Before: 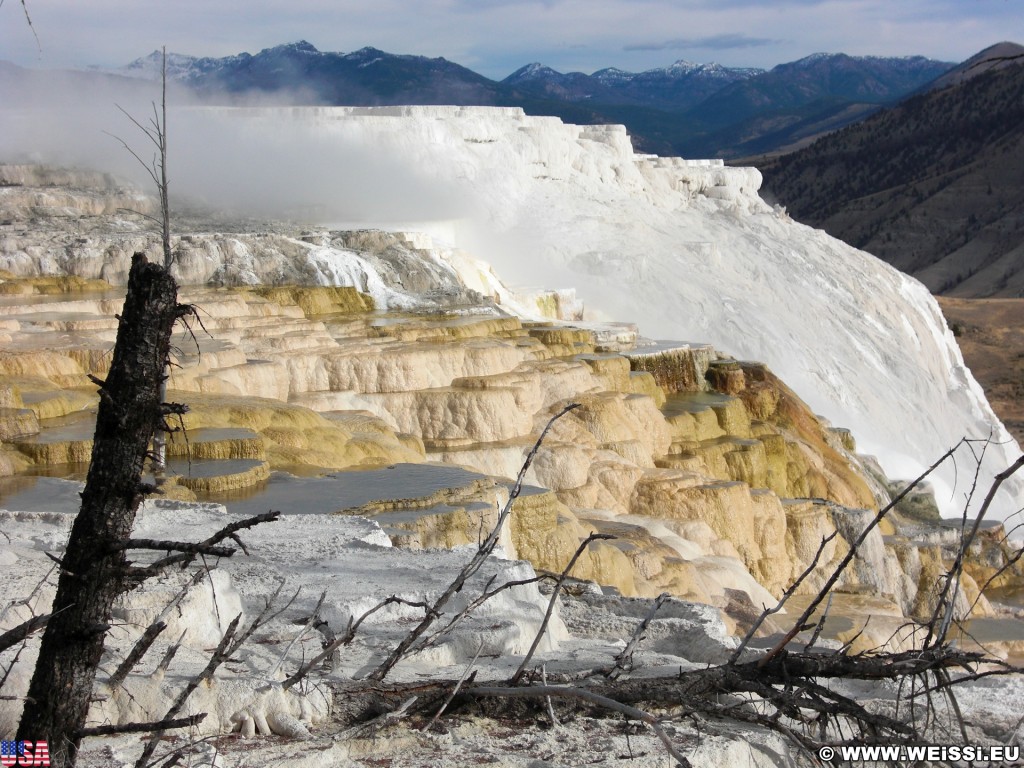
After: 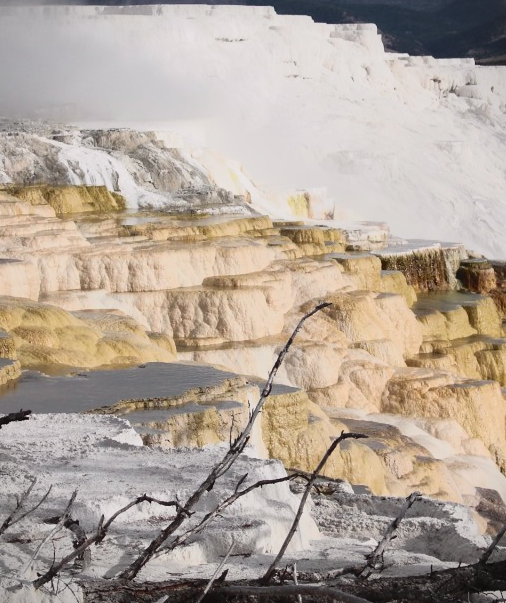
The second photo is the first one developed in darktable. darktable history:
vignetting: fall-off start 91.19%
crop and rotate: angle 0.02°, left 24.353%, top 13.219%, right 26.156%, bottom 8.224%
tone curve: curves: ch0 [(0, 0.032) (0.094, 0.08) (0.265, 0.208) (0.41, 0.417) (0.498, 0.496) (0.638, 0.673) (0.819, 0.841) (0.96, 0.899)]; ch1 [(0, 0) (0.161, 0.092) (0.37, 0.302) (0.417, 0.434) (0.495, 0.504) (0.576, 0.589) (0.725, 0.765) (1, 1)]; ch2 [(0, 0) (0.352, 0.403) (0.45, 0.469) (0.521, 0.515) (0.59, 0.579) (1, 1)], color space Lab, independent channels, preserve colors none
